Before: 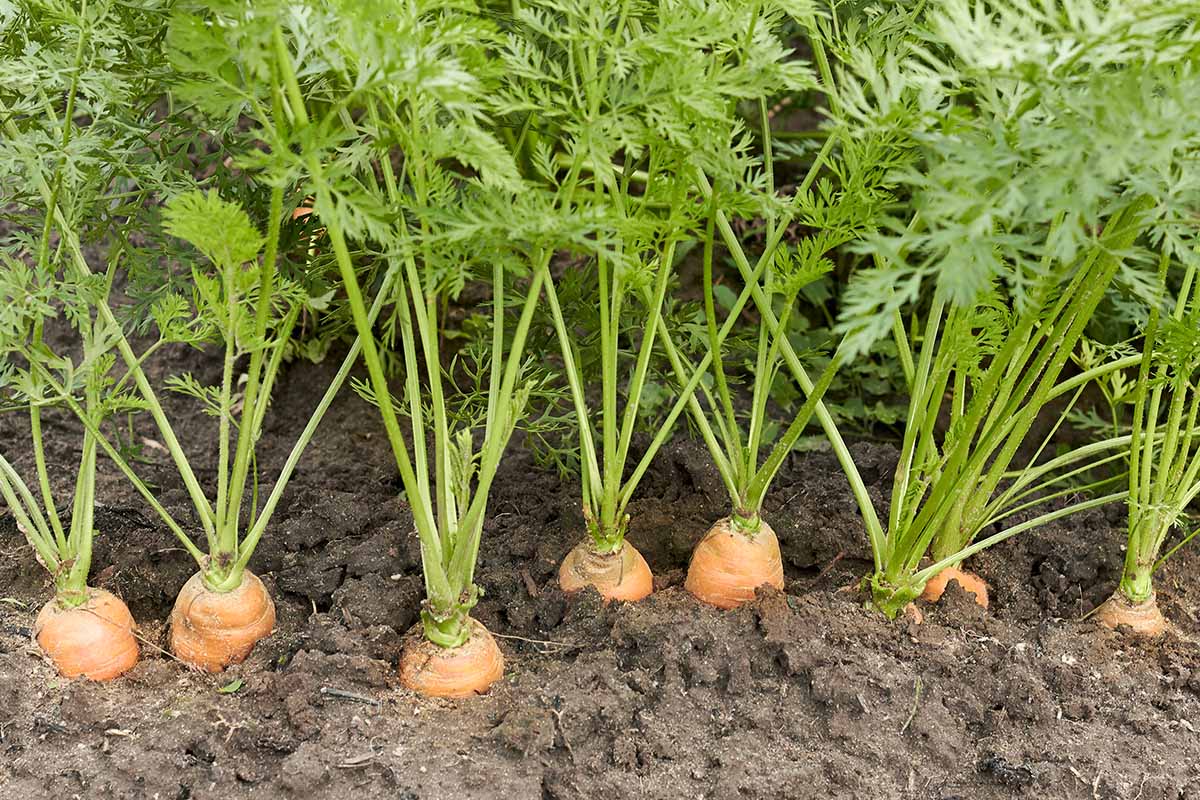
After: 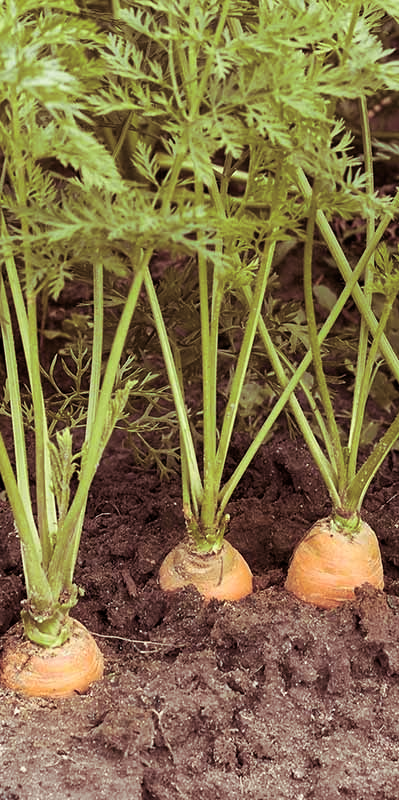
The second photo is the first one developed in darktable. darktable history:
crop: left 33.36%, right 33.36%
split-toning: on, module defaults
